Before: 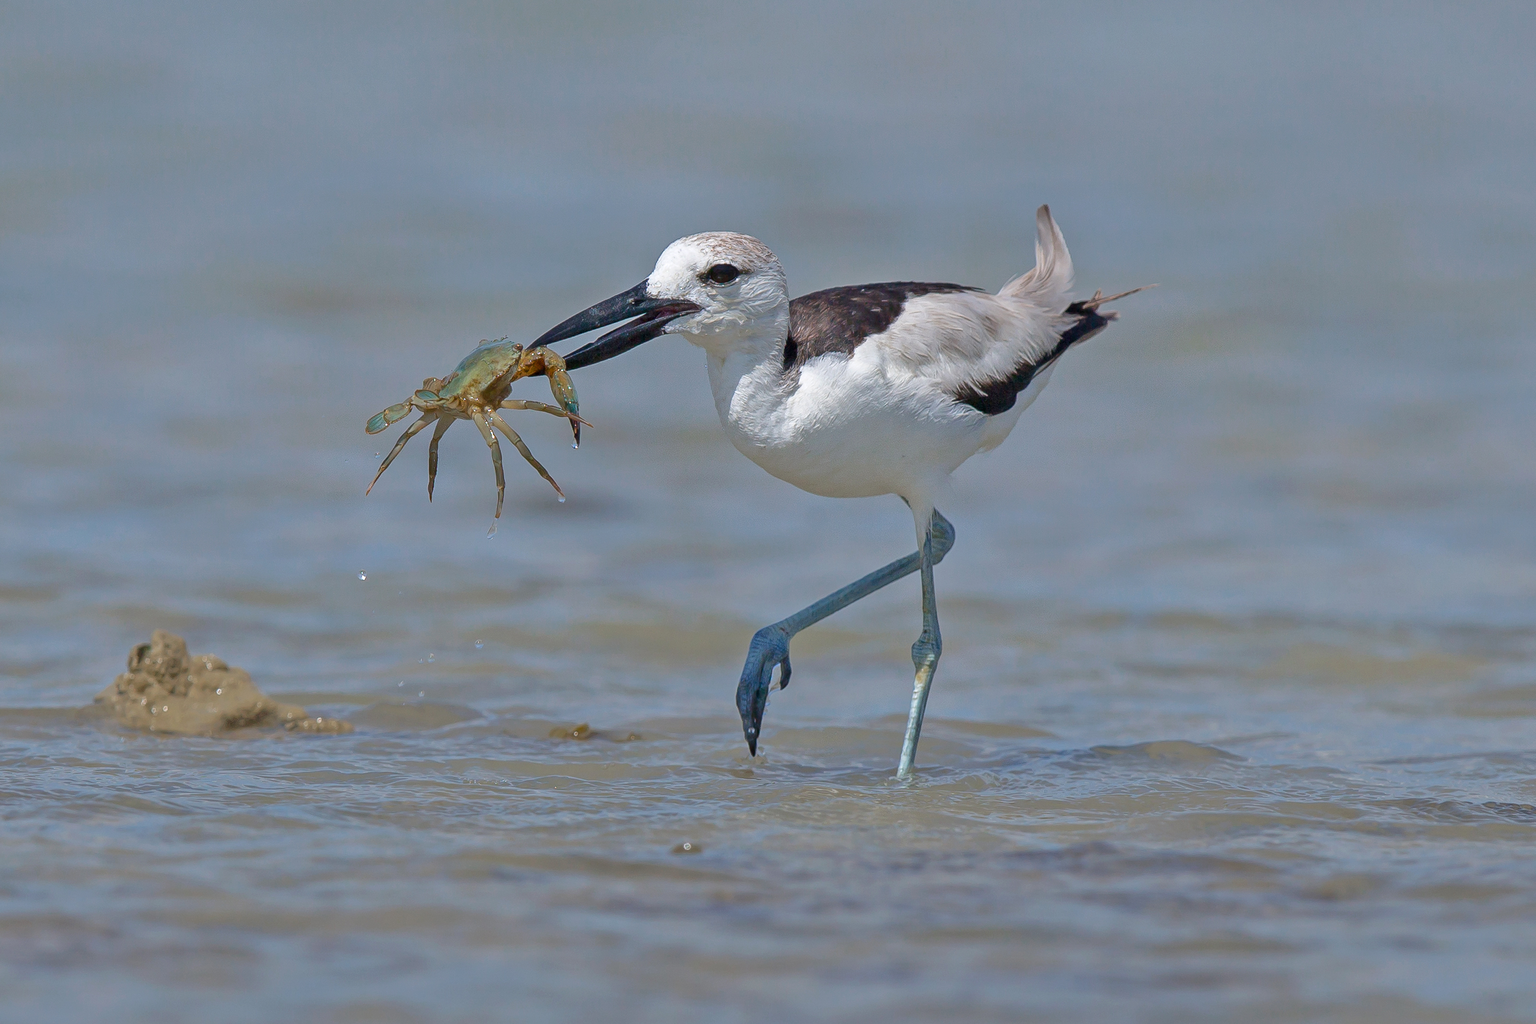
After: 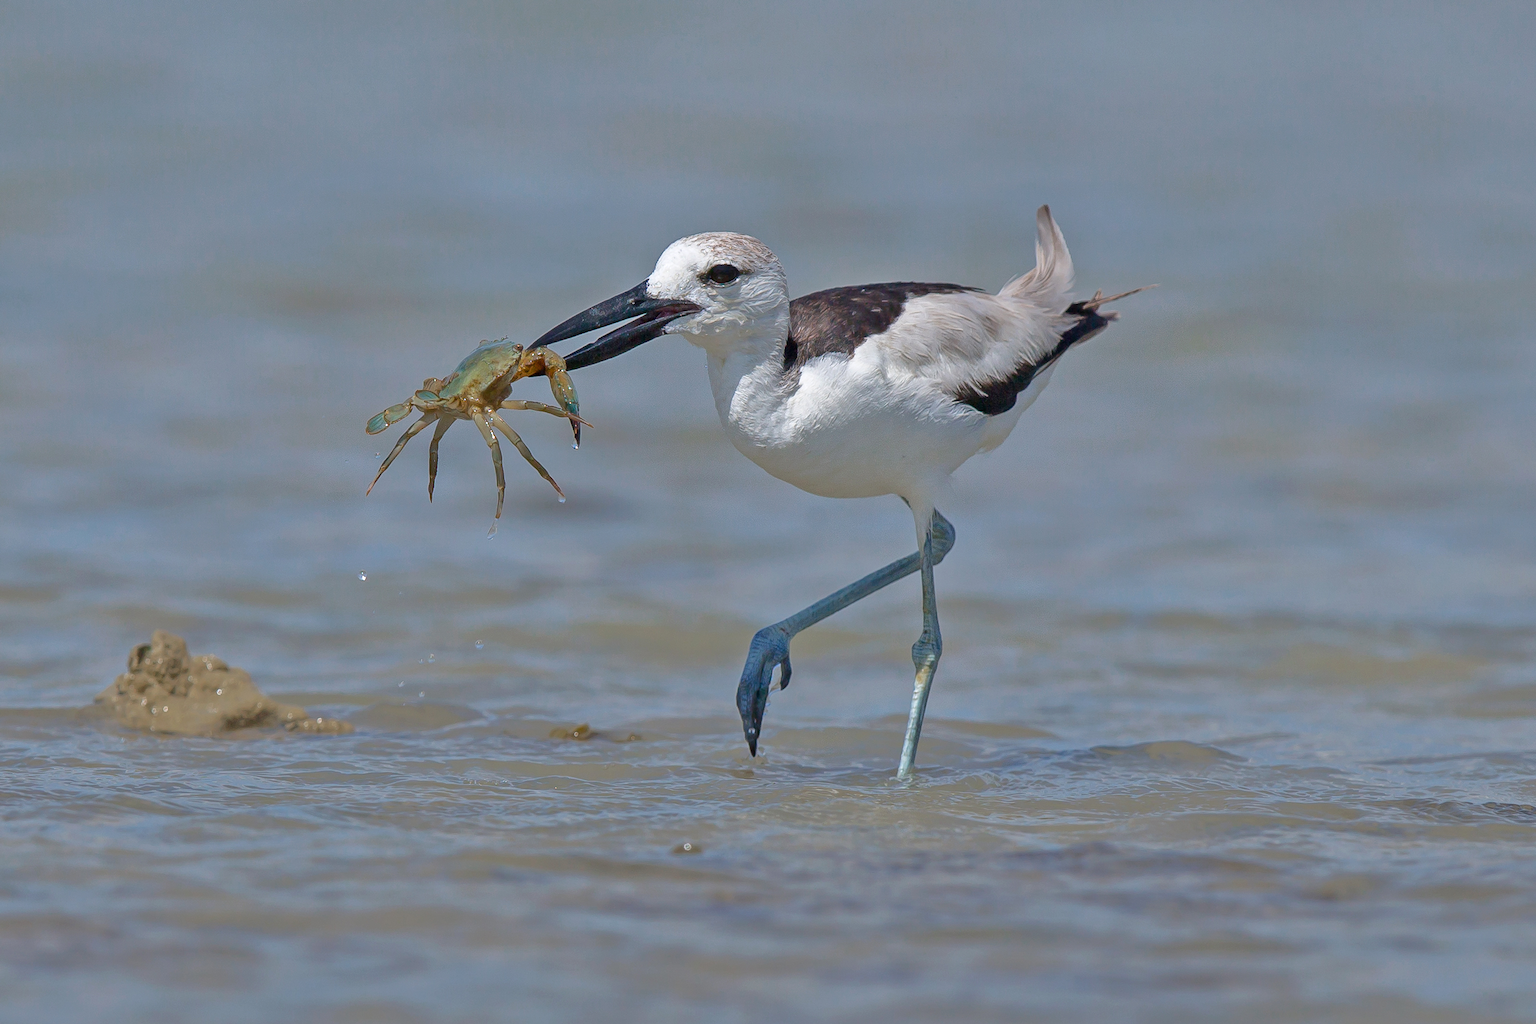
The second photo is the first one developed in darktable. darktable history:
tone curve: curves: ch0 [(0, 0) (0.003, 0.013) (0.011, 0.017) (0.025, 0.028) (0.044, 0.049) (0.069, 0.07) (0.1, 0.103) (0.136, 0.143) (0.177, 0.186) (0.224, 0.232) (0.277, 0.282) (0.335, 0.333) (0.399, 0.405) (0.468, 0.477) (0.543, 0.54) (0.623, 0.627) (0.709, 0.709) (0.801, 0.798) (0.898, 0.902) (1, 1)]
shadows and highlights: soften with gaussian
